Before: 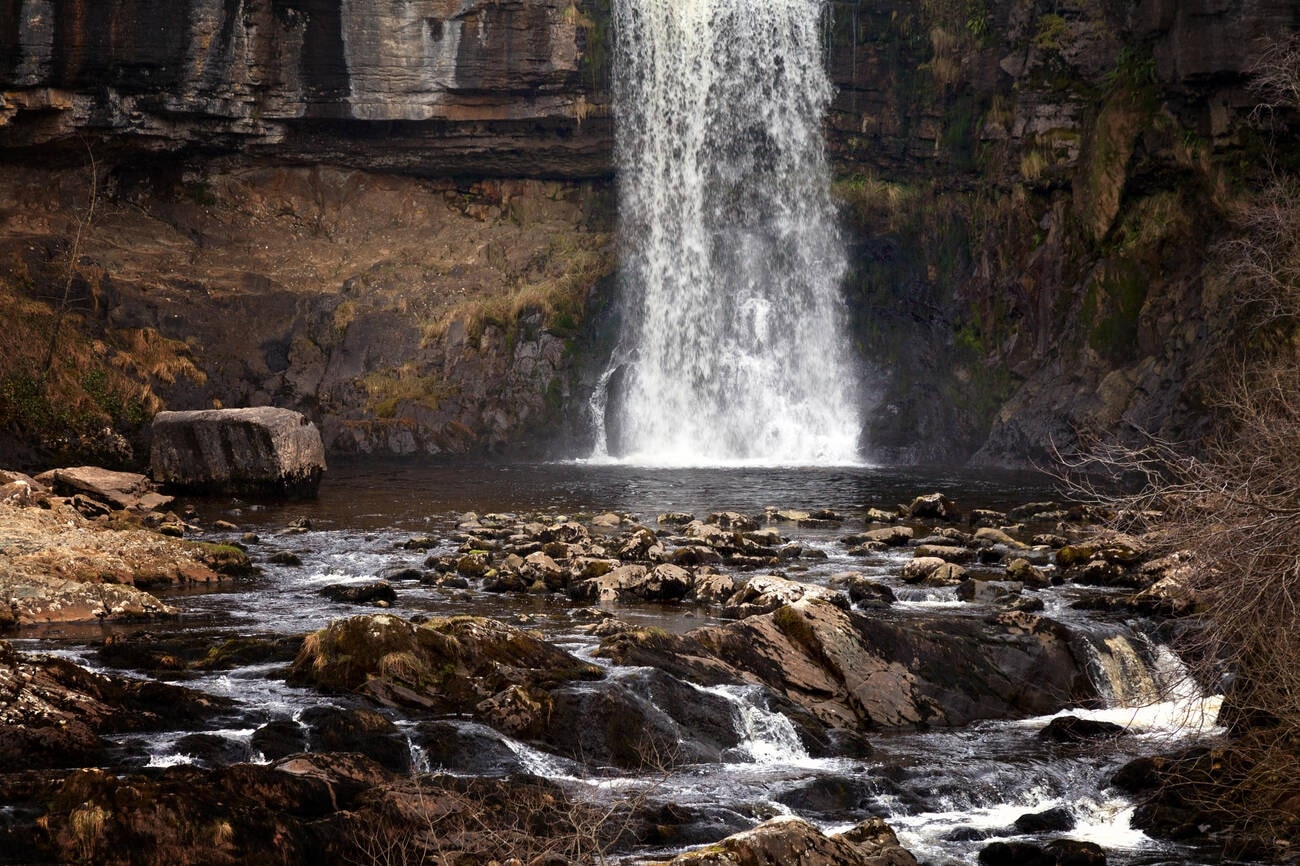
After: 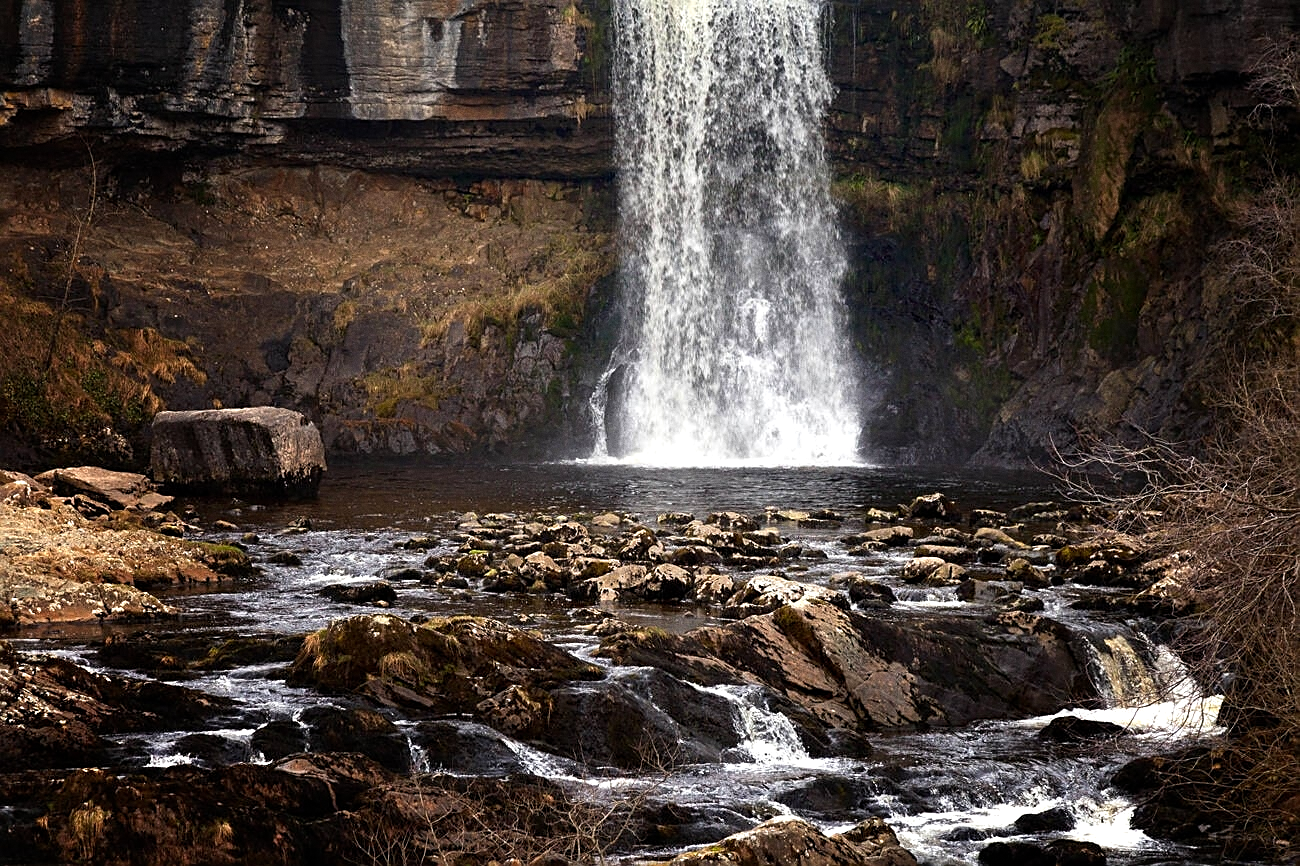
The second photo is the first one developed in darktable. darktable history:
grain: coarseness 7.08 ISO, strength 21.67%, mid-tones bias 59.58%
sharpen: on, module defaults
color balance: contrast 8.5%, output saturation 105%
